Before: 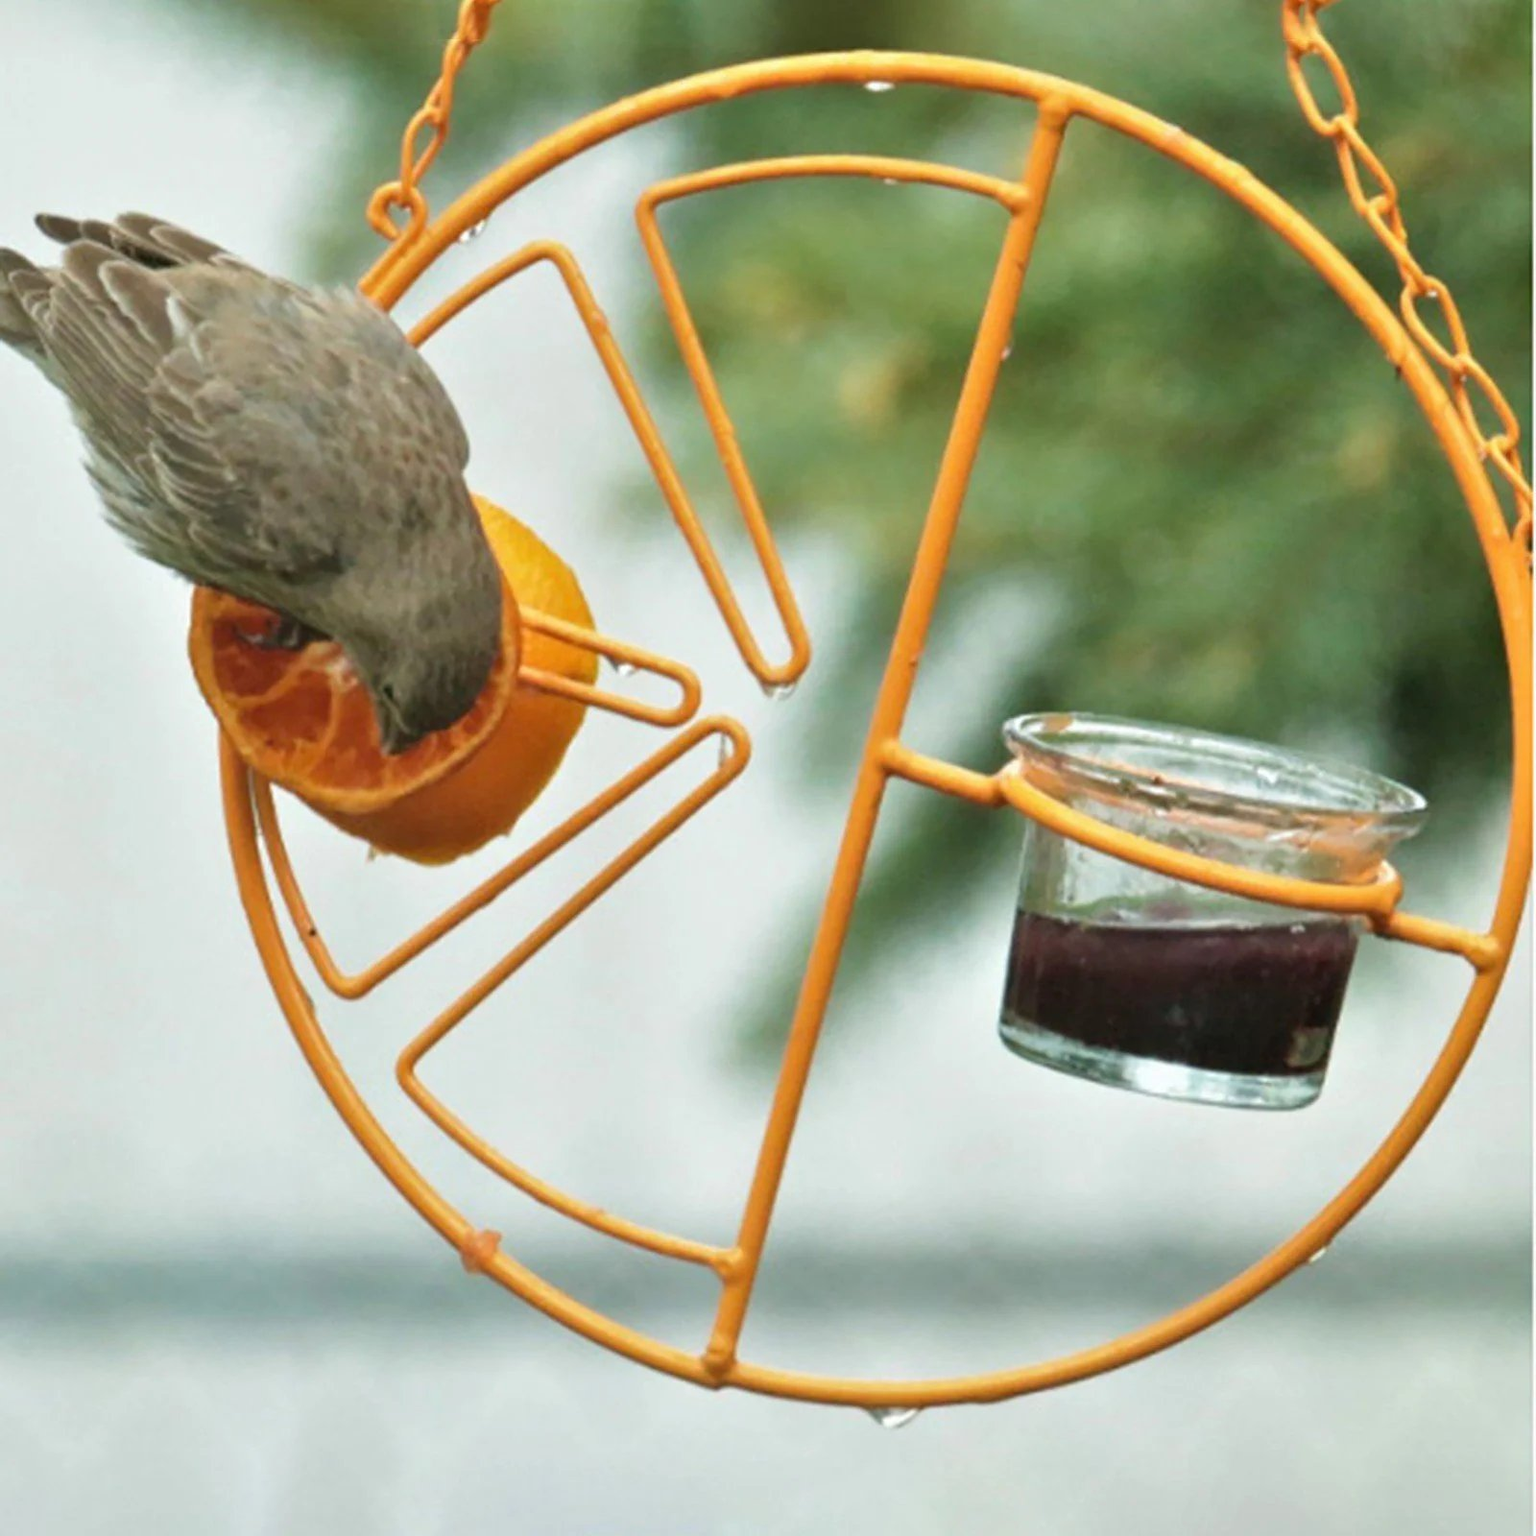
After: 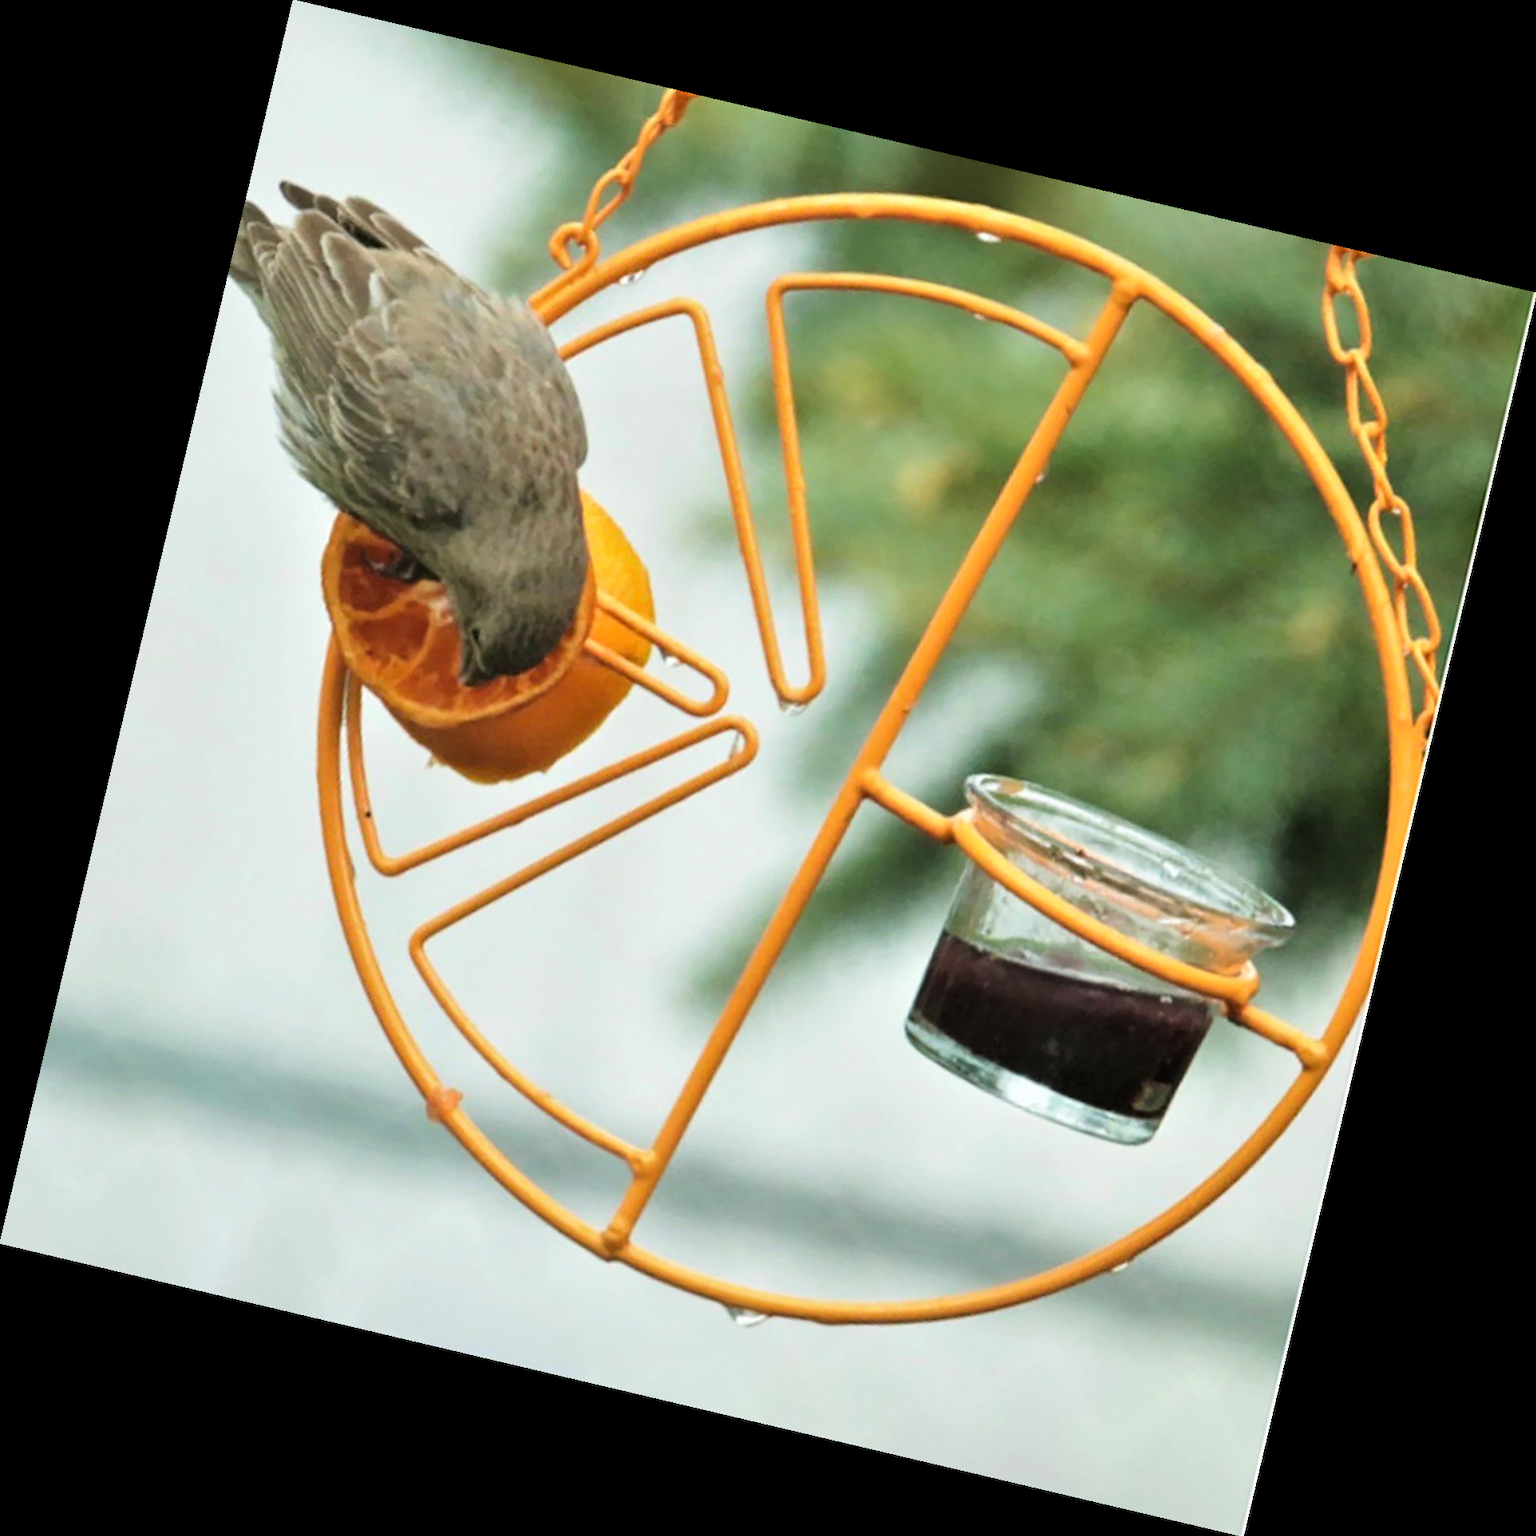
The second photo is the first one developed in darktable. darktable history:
tone curve: curves: ch0 [(0.021, 0) (0.104, 0.052) (0.496, 0.526) (0.737, 0.783) (1, 1)], color space Lab, linked channels, preserve colors none
rotate and perspective: rotation 13.27°, automatic cropping off
